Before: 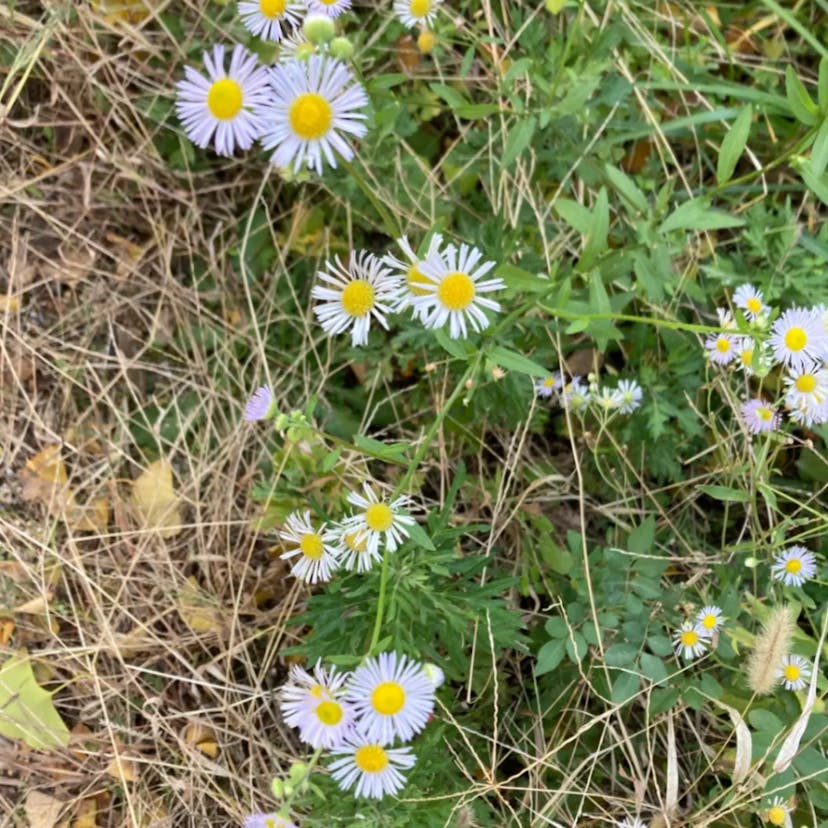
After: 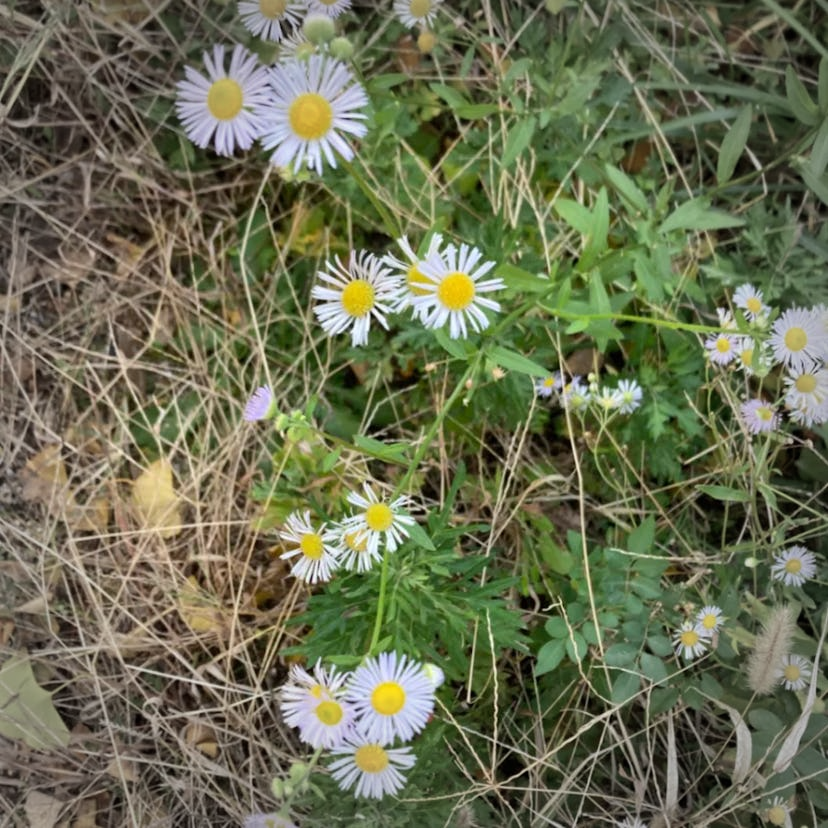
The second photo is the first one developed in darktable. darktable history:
vignetting: fall-off start 65.81%, fall-off radius 39.85%, automatic ratio true, width/height ratio 0.666
